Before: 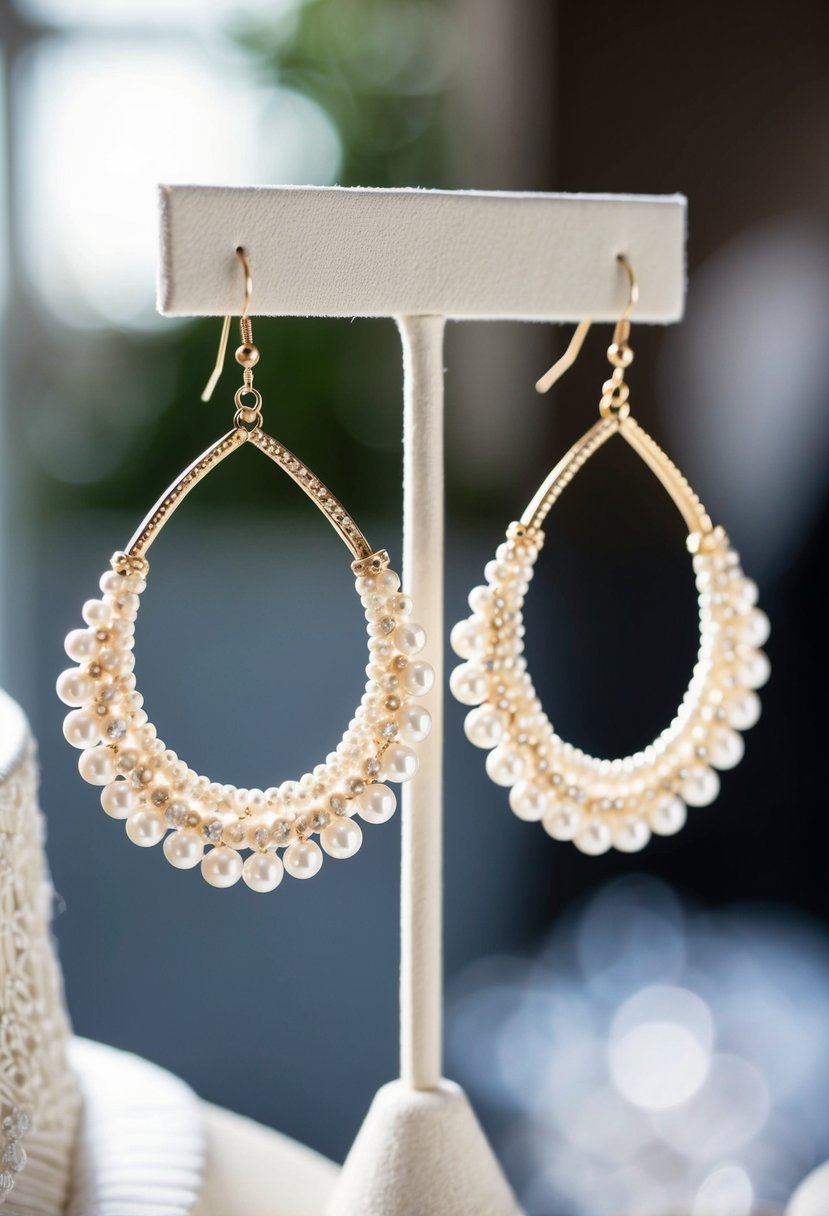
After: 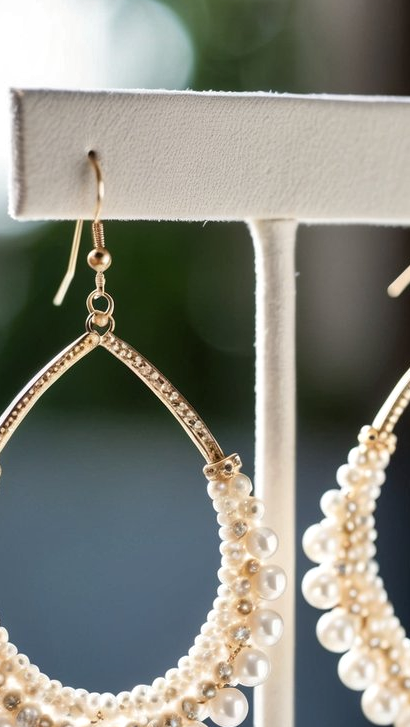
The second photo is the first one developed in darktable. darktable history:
shadows and highlights: highlights color adjustment 0.83%, soften with gaussian
local contrast: highlights 107%, shadows 98%, detail 120%, midtone range 0.2
crop: left 17.924%, top 7.918%, right 32.576%, bottom 32.286%
